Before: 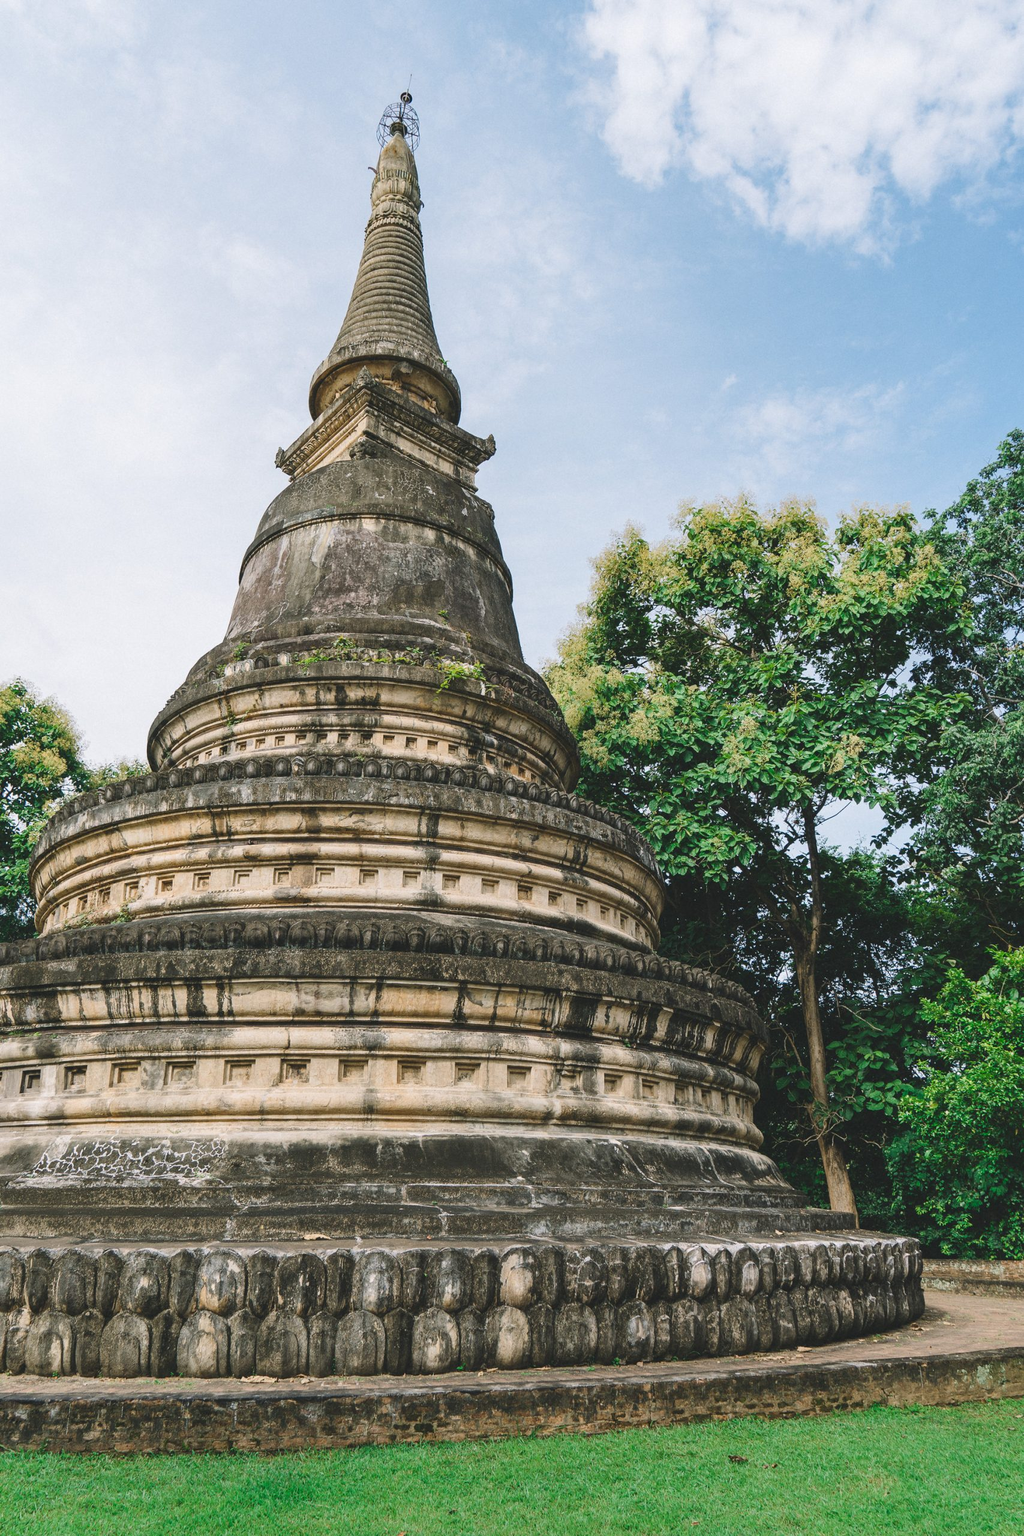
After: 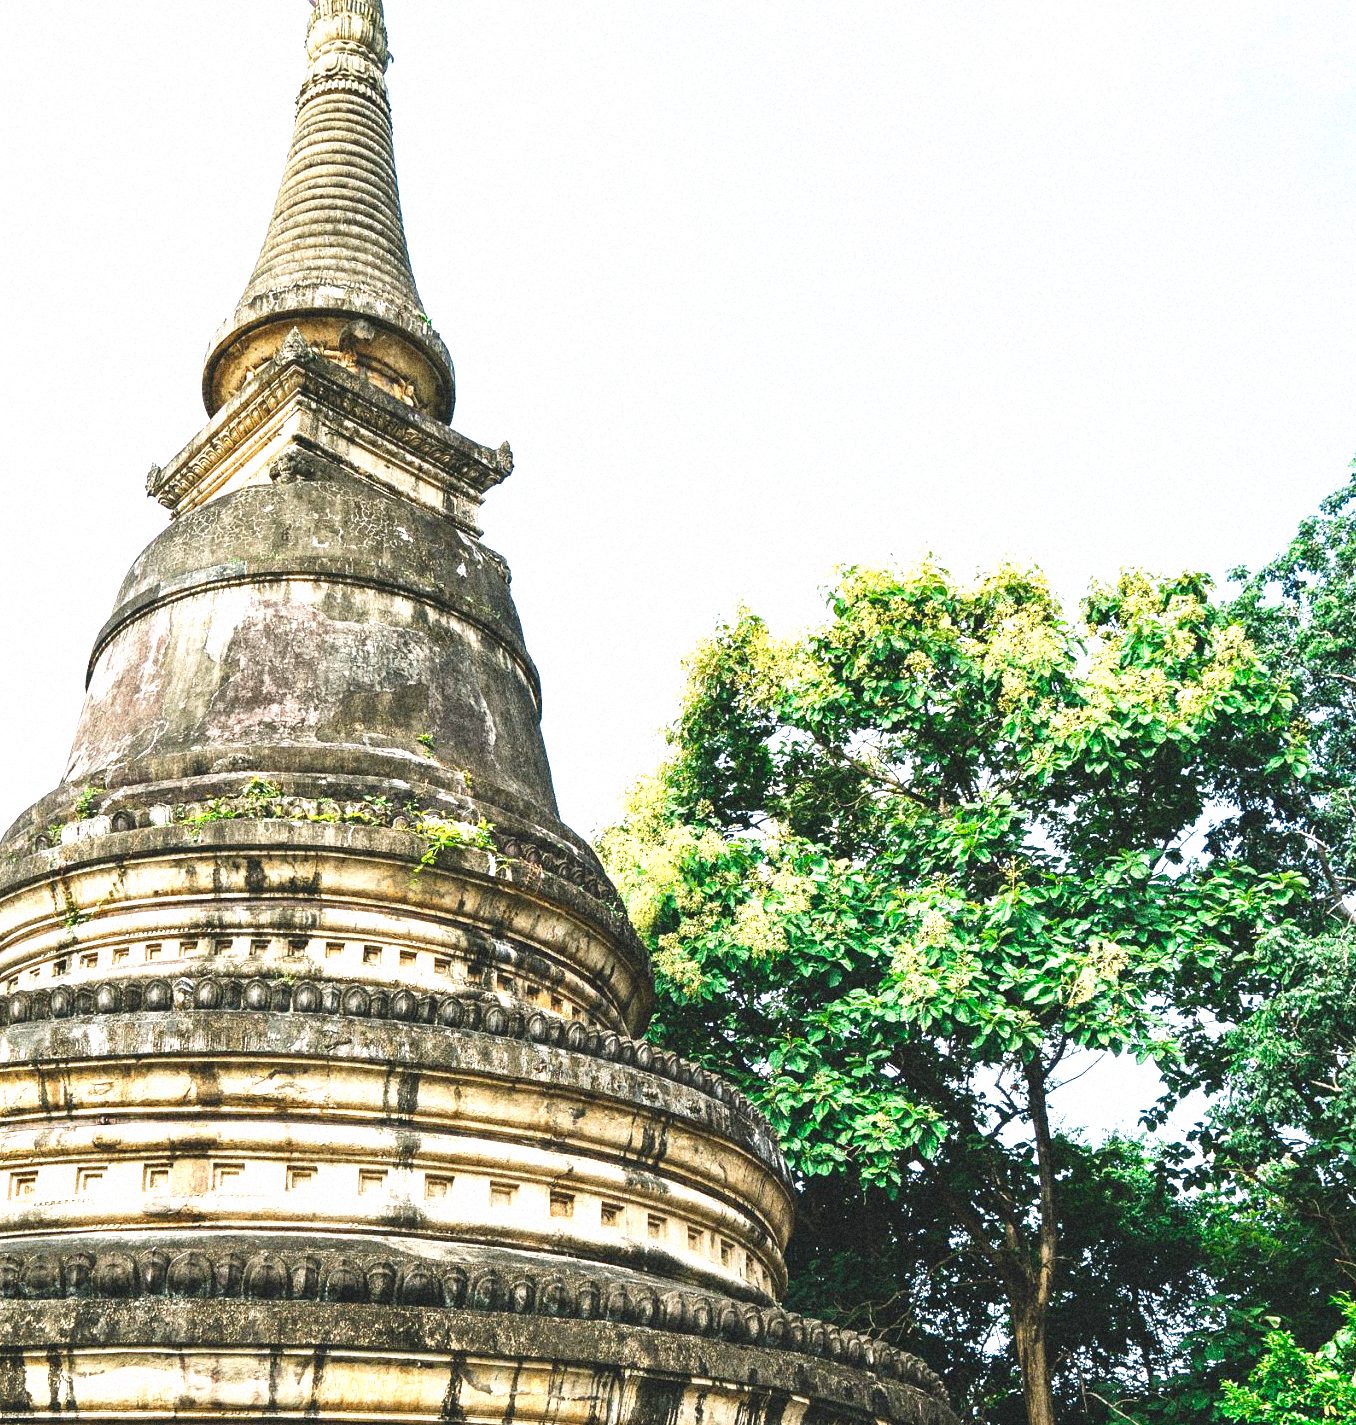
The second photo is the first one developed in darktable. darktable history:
color balance: on, module defaults
exposure: black level correction 0, exposure 0.95 EV, compensate exposure bias true, compensate highlight preservation false
grain: coarseness 14.49 ISO, strength 48.04%, mid-tones bias 35%
tone curve: curves: ch0 [(0, 0) (0.003, 0.002) (0.011, 0.006) (0.025, 0.014) (0.044, 0.025) (0.069, 0.039) (0.1, 0.056) (0.136, 0.082) (0.177, 0.116) (0.224, 0.163) (0.277, 0.233) (0.335, 0.311) (0.399, 0.396) (0.468, 0.488) (0.543, 0.588) (0.623, 0.695) (0.709, 0.809) (0.801, 0.912) (0.898, 0.997) (1, 1)], preserve colors none
crop: left 18.38%, top 11.092%, right 2.134%, bottom 33.217%
